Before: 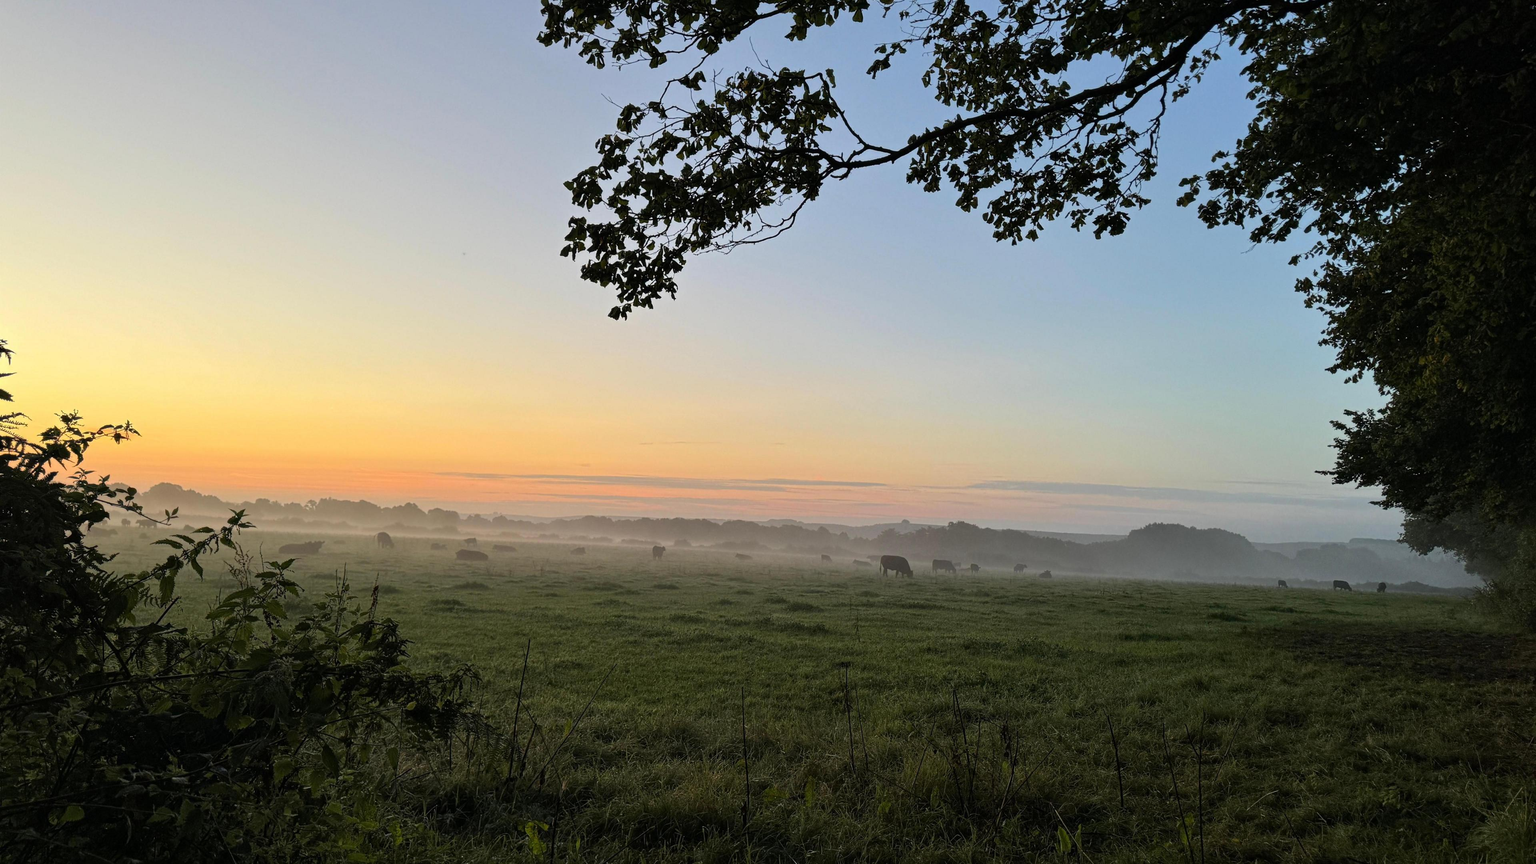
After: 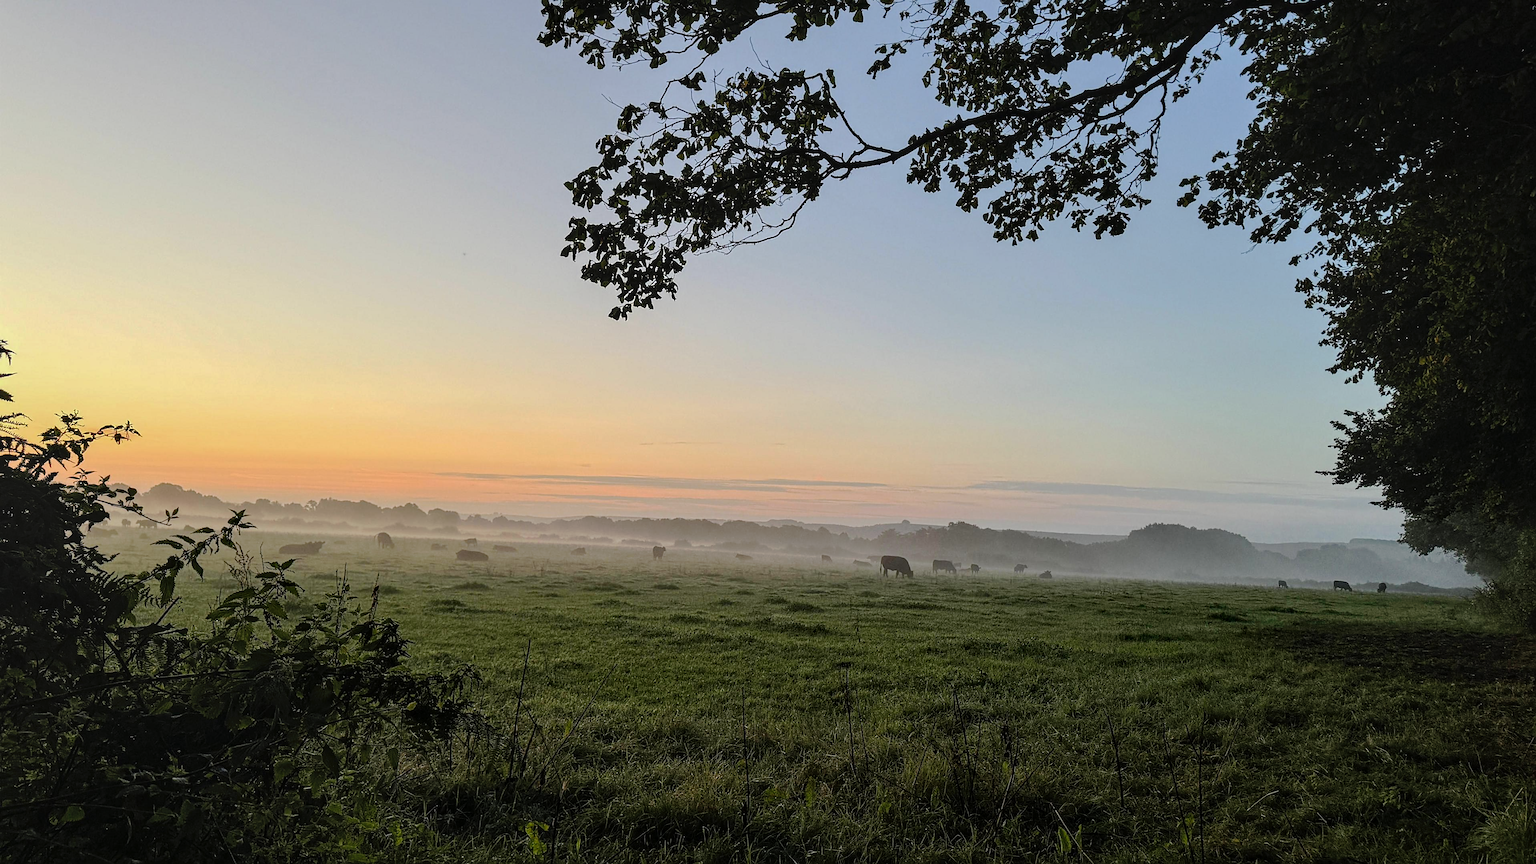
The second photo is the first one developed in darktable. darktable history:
tone curve: curves: ch0 [(0, 0) (0.003, 0.006) (0.011, 0.014) (0.025, 0.024) (0.044, 0.035) (0.069, 0.046) (0.1, 0.074) (0.136, 0.115) (0.177, 0.161) (0.224, 0.226) (0.277, 0.293) (0.335, 0.364) (0.399, 0.441) (0.468, 0.52) (0.543, 0.58) (0.623, 0.657) (0.709, 0.72) (0.801, 0.794) (0.898, 0.883) (1, 1)], preserve colors none
sharpen: on, module defaults
local contrast: on, module defaults
